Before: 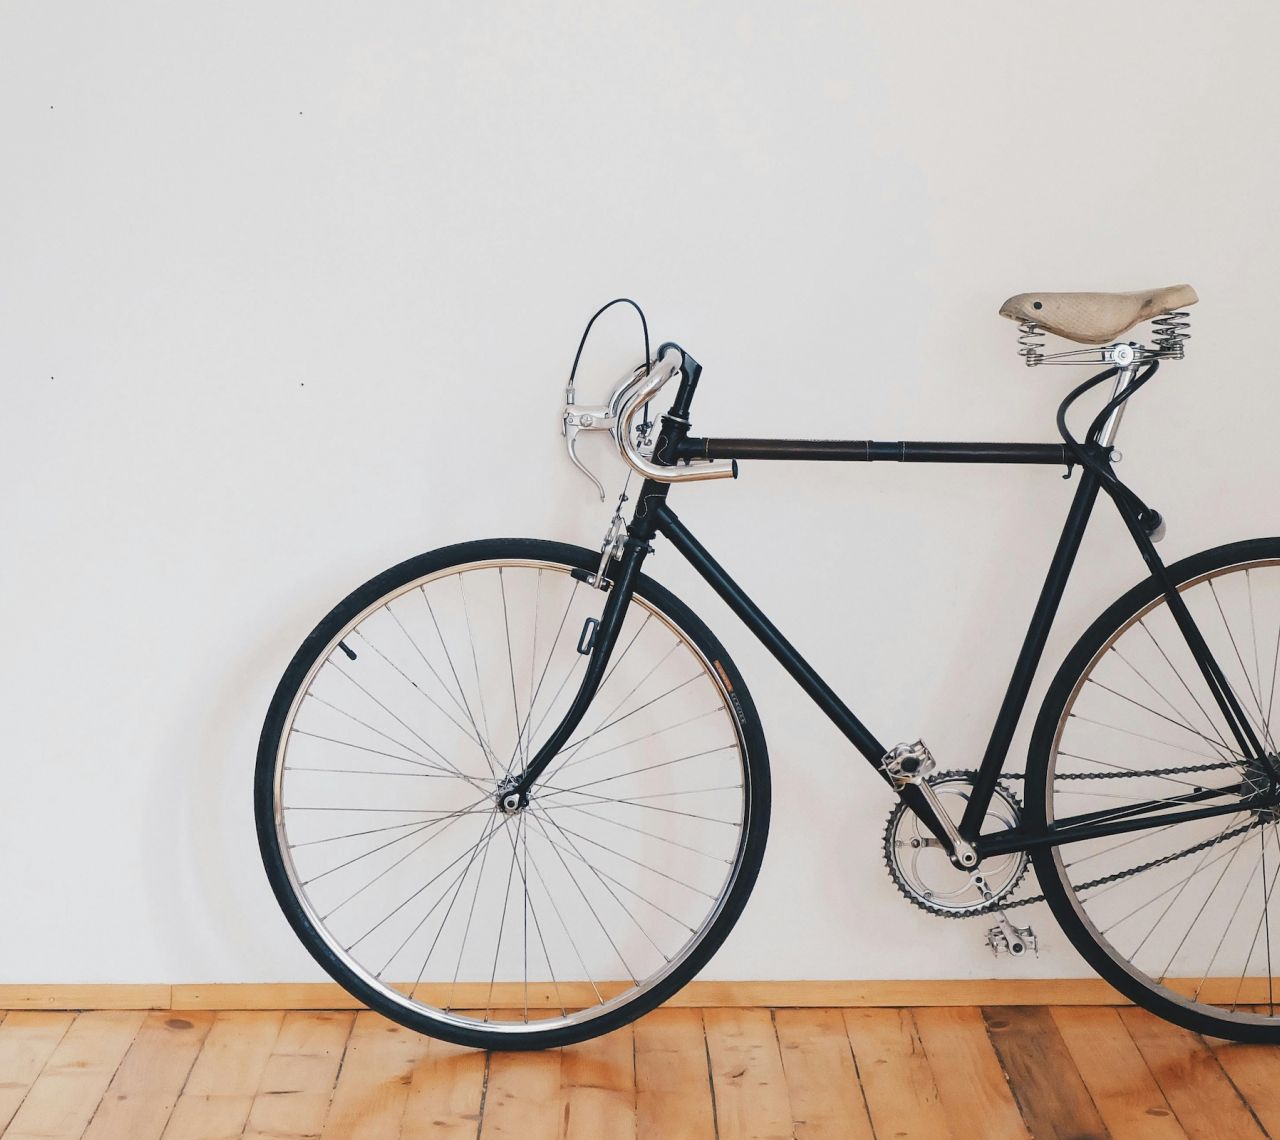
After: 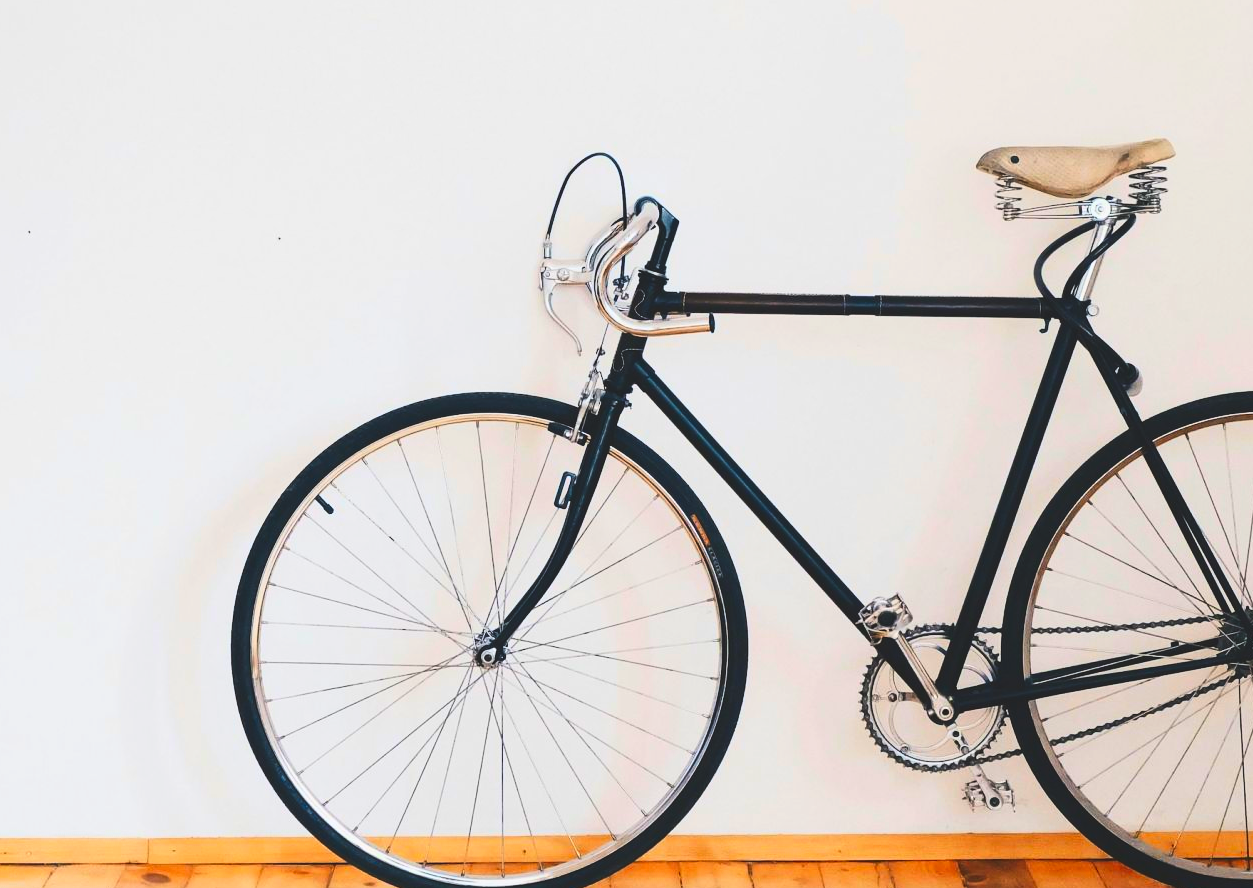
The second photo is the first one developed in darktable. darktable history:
crop and rotate: left 1.814%, top 12.818%, right 0.25%, bottom 9.225%
exposure: black level correction -0.023, exposure -0.039 EV, compensate highlight preservation false
contrast brightness saturation: contrast 0.26, brightness 0.02, saturation 0.87
